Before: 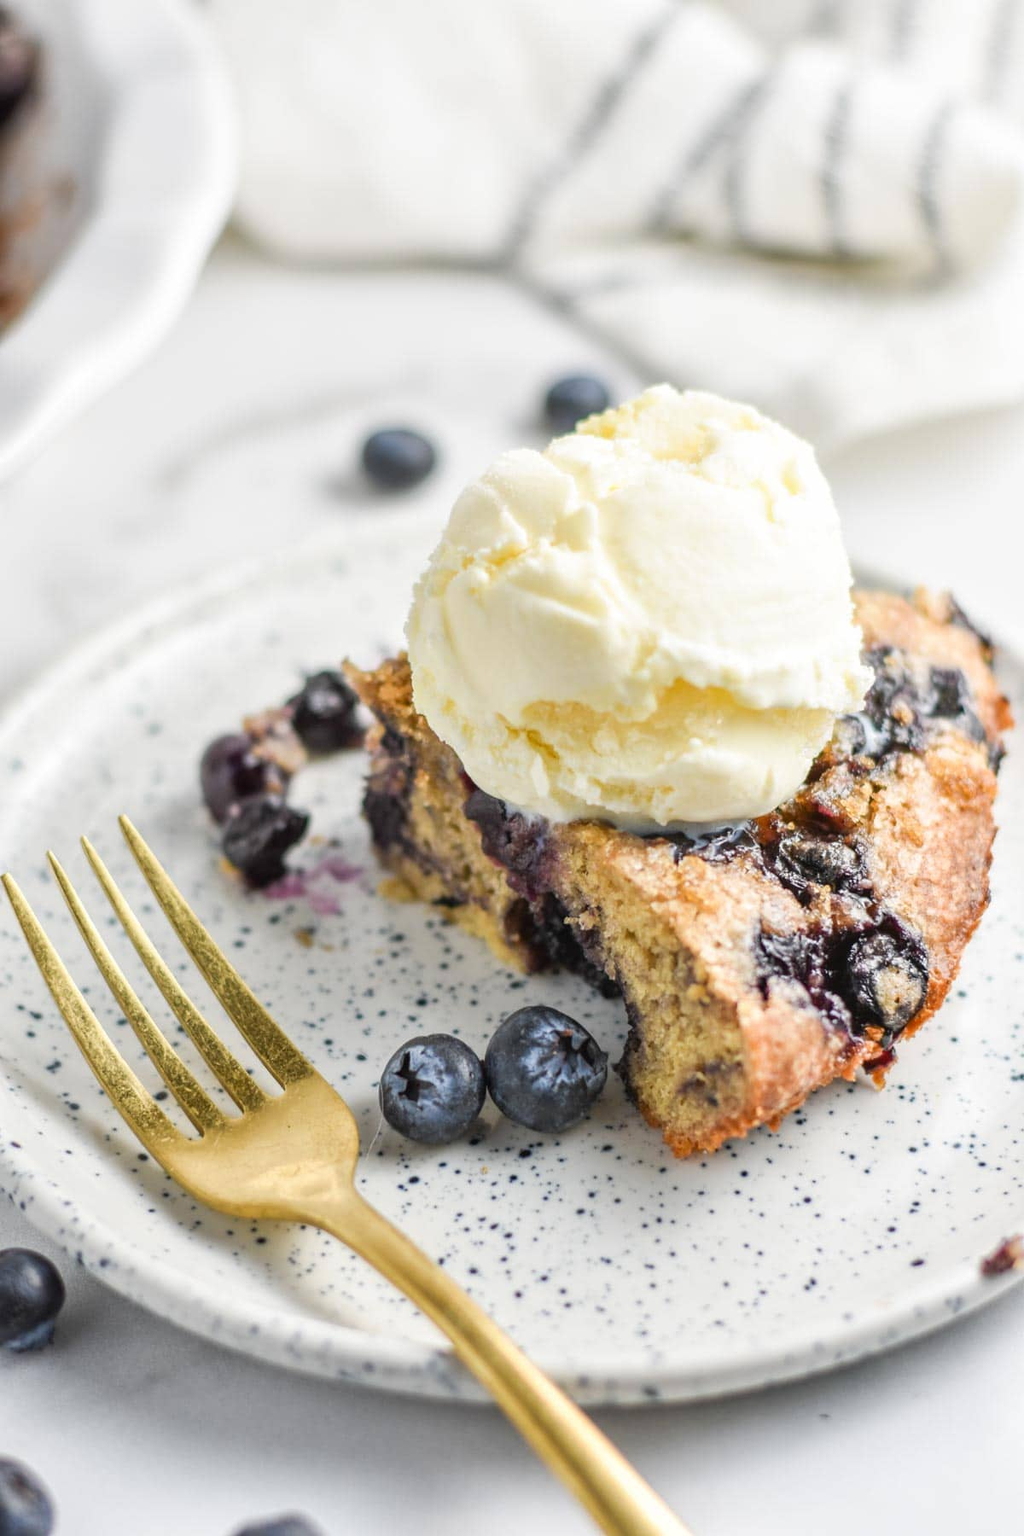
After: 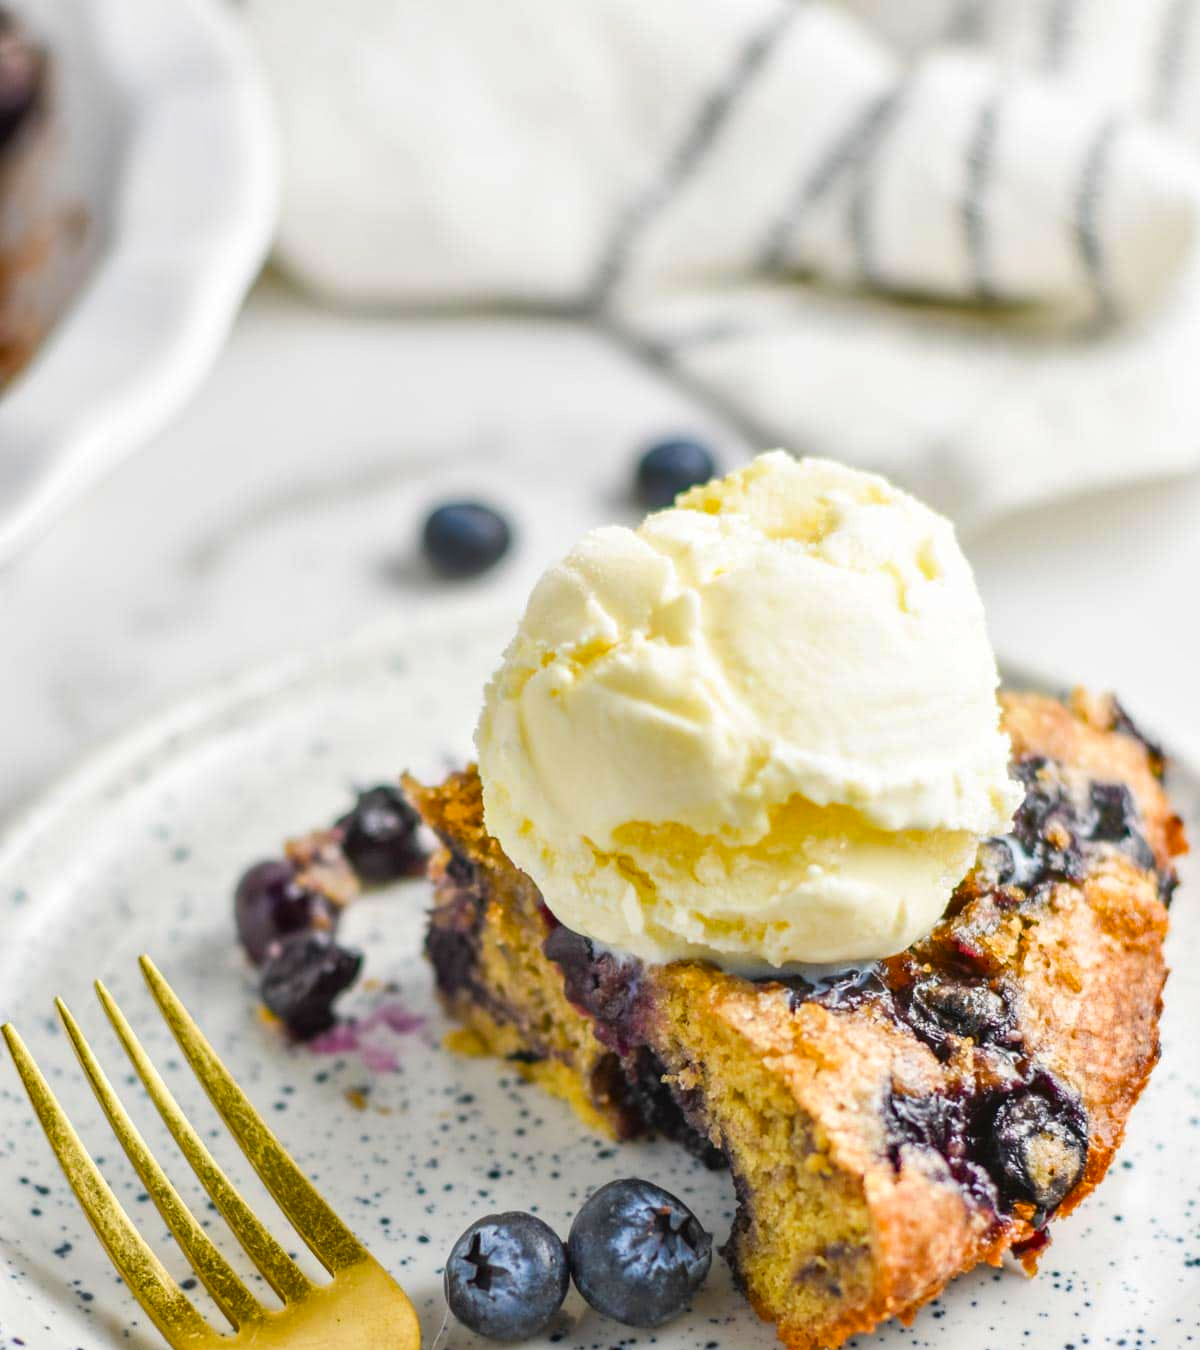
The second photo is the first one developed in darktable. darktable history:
color balance rgb: power › luminance 1.452%, perceptual saturation grading › global saturation 29.817%, global vibrance 20%
crop: bottom 24.993%
shadows and highlights: shadows 20.75, highlights -36.57, highlights color adjustment 89.1%, soften with gaussian
